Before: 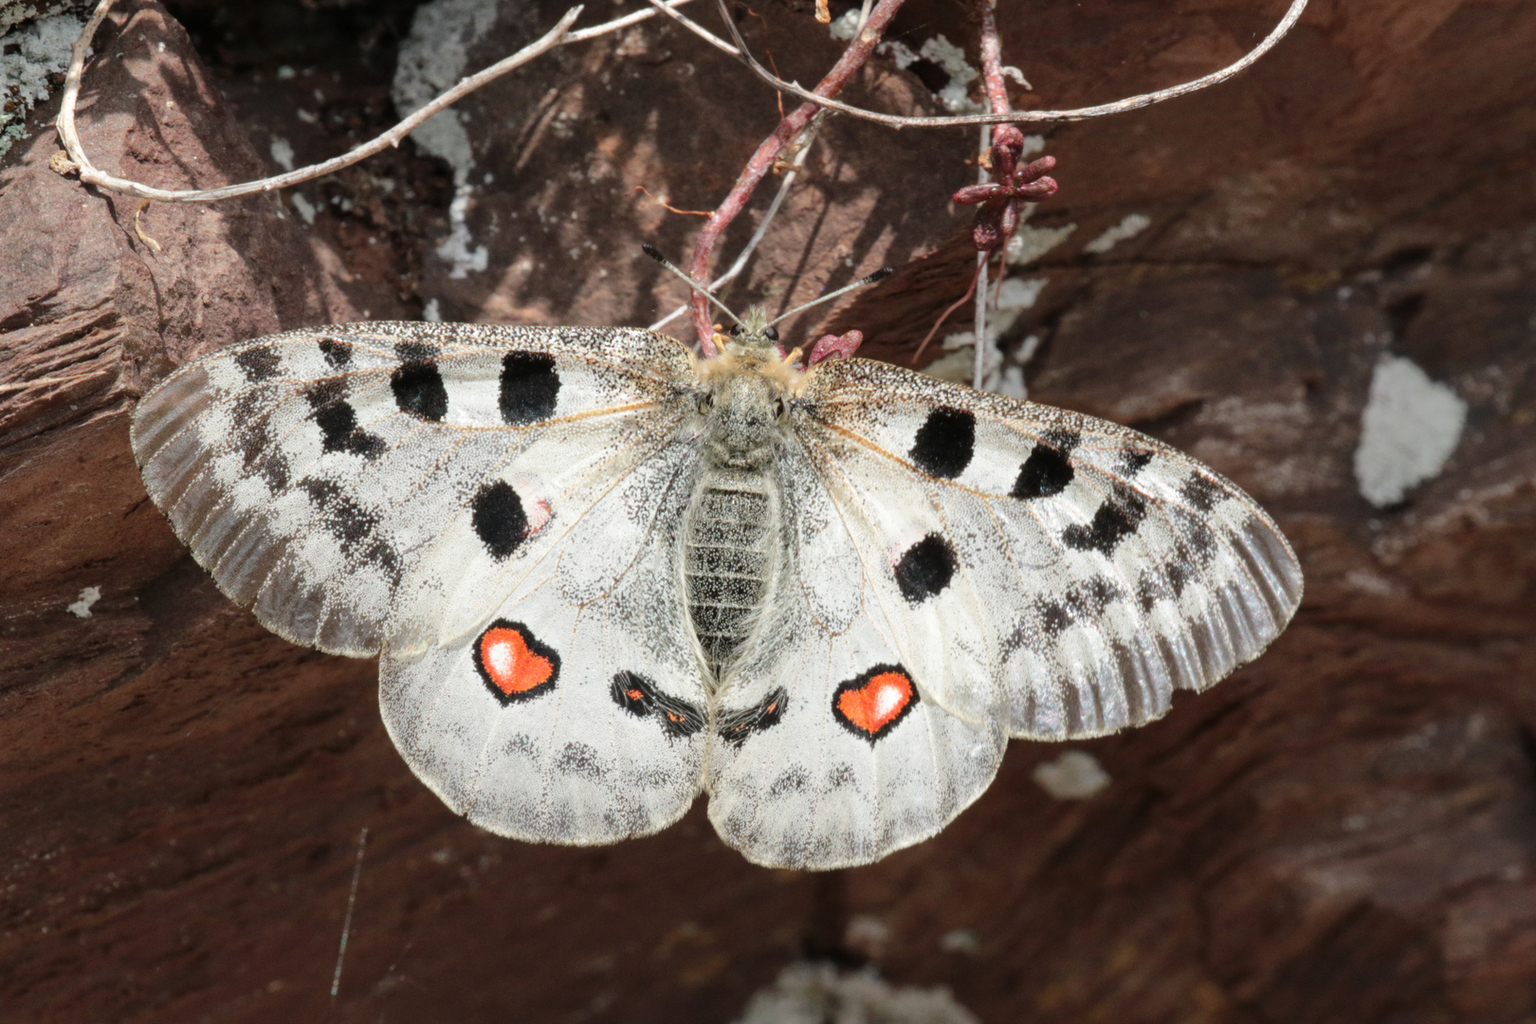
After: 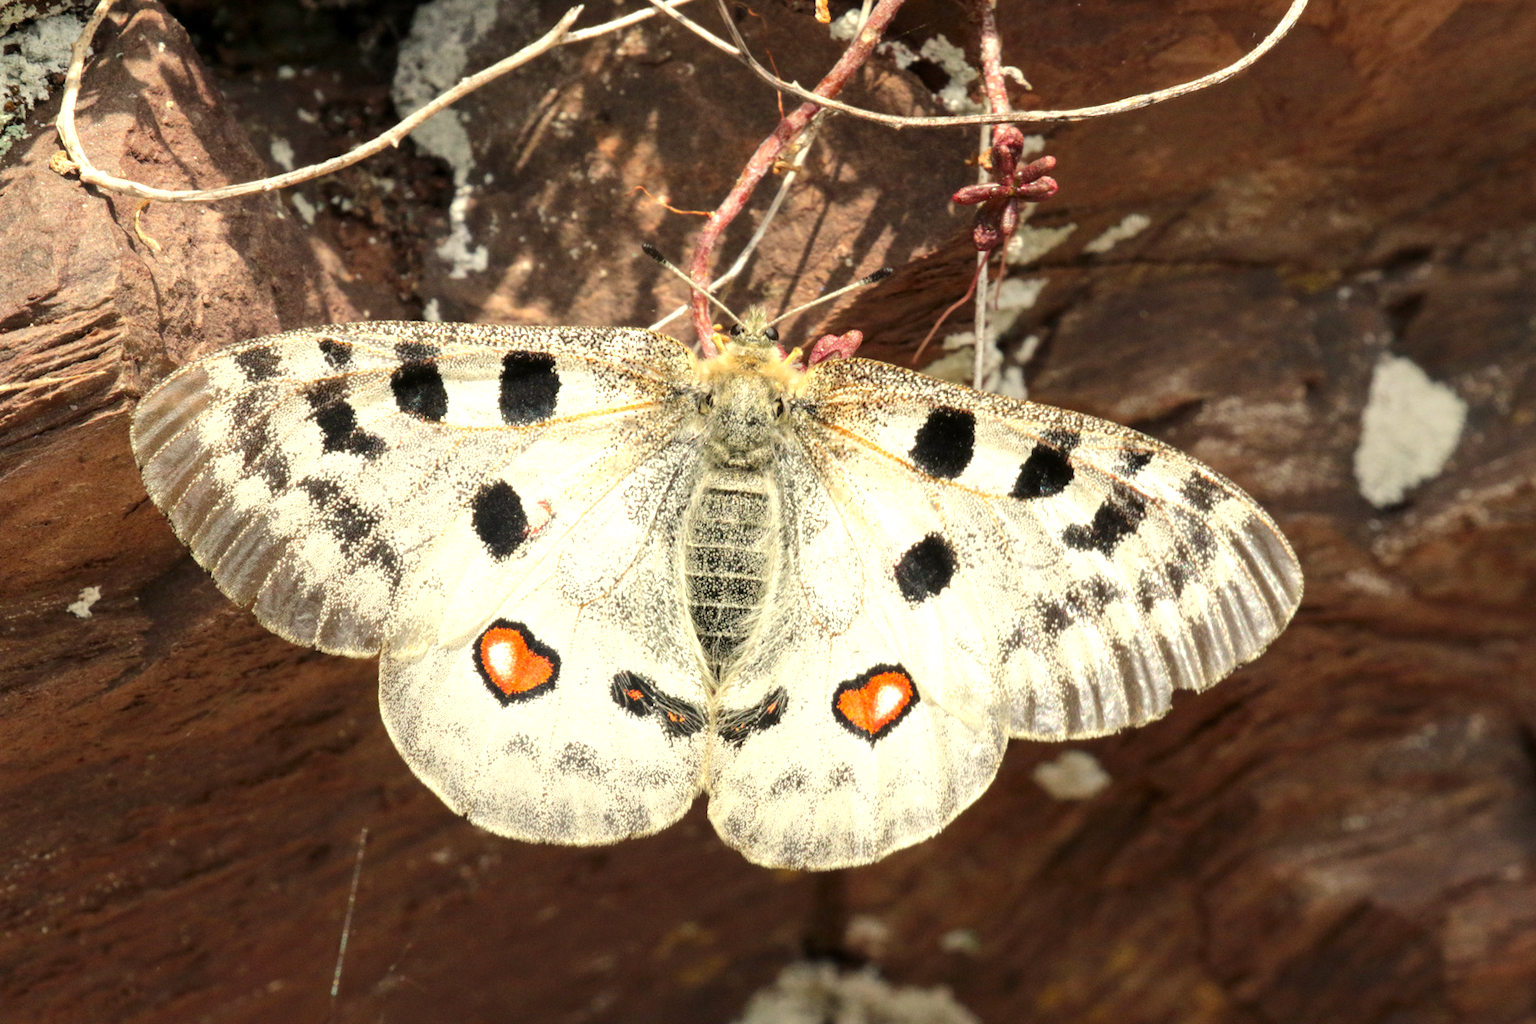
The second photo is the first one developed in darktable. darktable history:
contrast brightness saturation: saturation 0.102
exposure: black level correction 0.001, exposure 0.673 EV, compensate highlight preservation false
color correction: highlights a* 1.31, highlights b* 17.46
